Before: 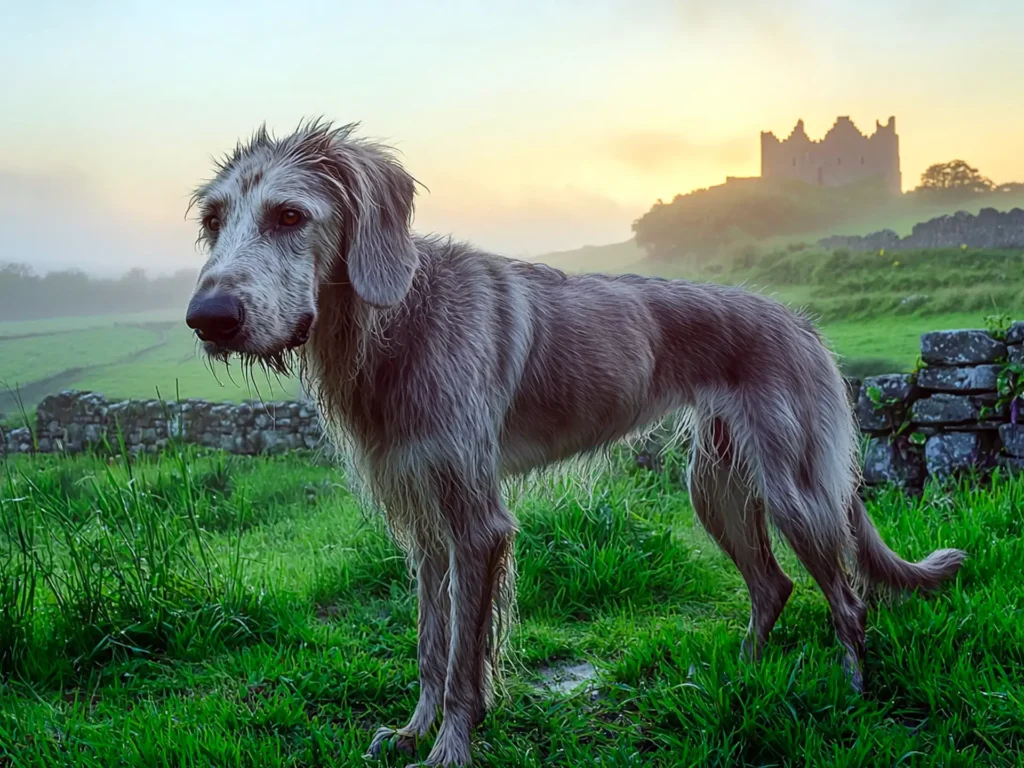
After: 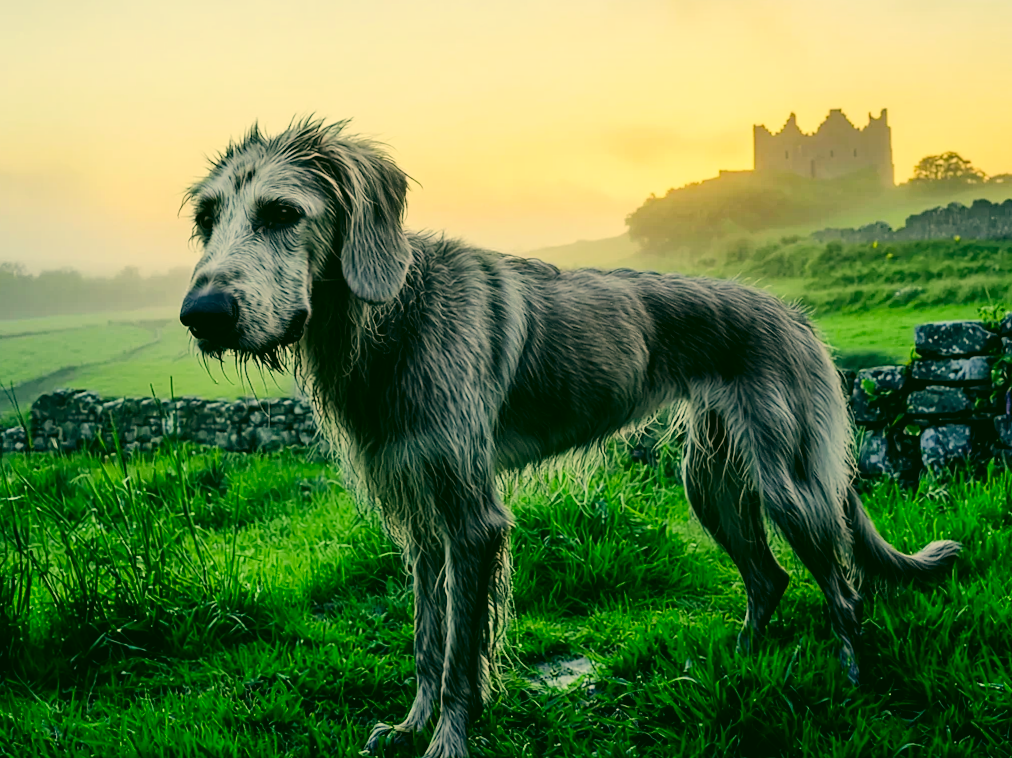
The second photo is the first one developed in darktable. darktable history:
filmic rgb: hardness 4.17
rotate and perspective: rotation -0.45°, automatic cropping original format, crop left 0.008, crop right 0.992, crop top 0.012, crop bottom 0.988
haze removal: compatibility mode true, adaptive false
color correction: highlights a* 5.62, highlights b* 33.57, shadows a* -25.86, shadows b* 4.02
tone equalizer: -8 EV -0.75 EV, -7 EV -0.7 EV, -6 EV -0.6 EV, -5 EV -0.4 EV, -3 EV 0.4 EV, -2 EV 0.6 EV, -1 EV 0.7 EV, +0 EV 0.75 EV, edges refinement/feathering 500, mask exposure compensation -1.57 EV, preserve details no
